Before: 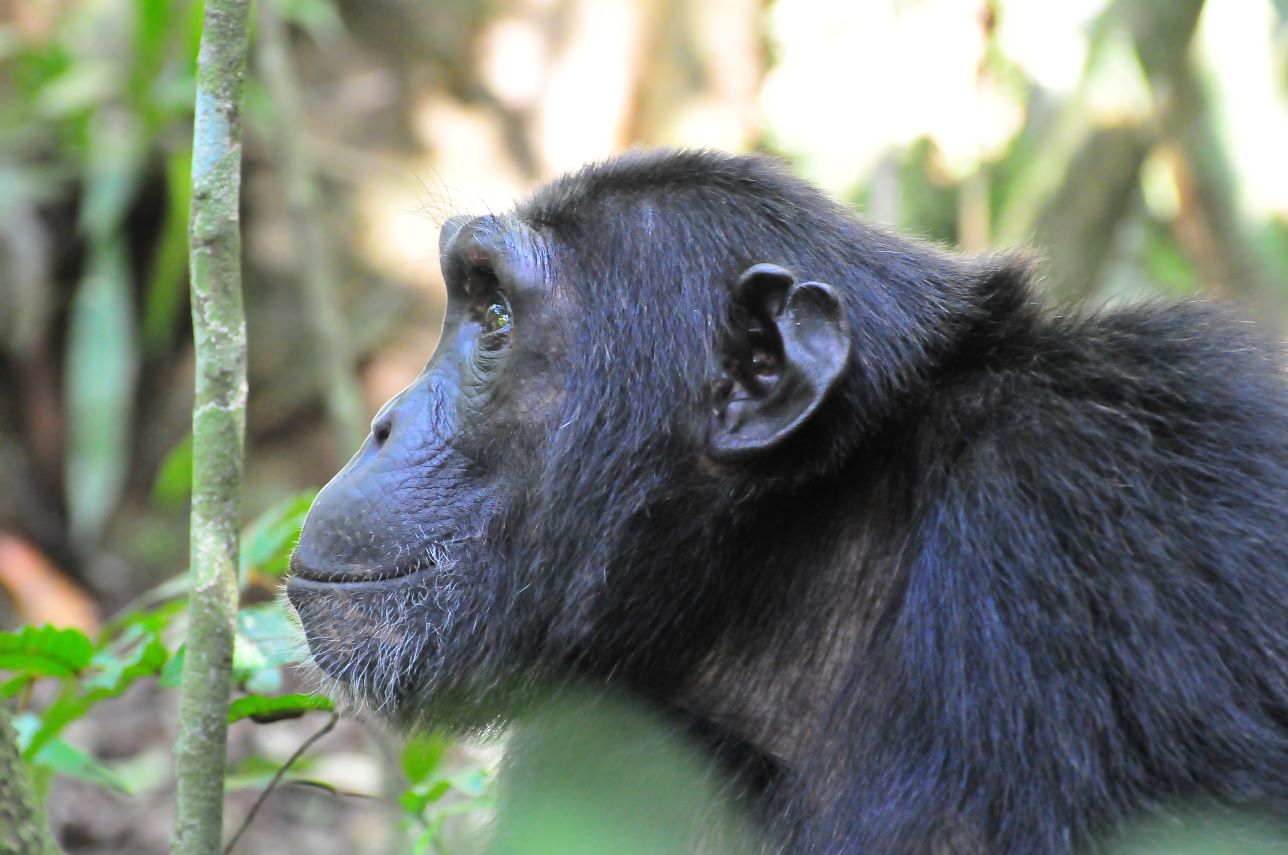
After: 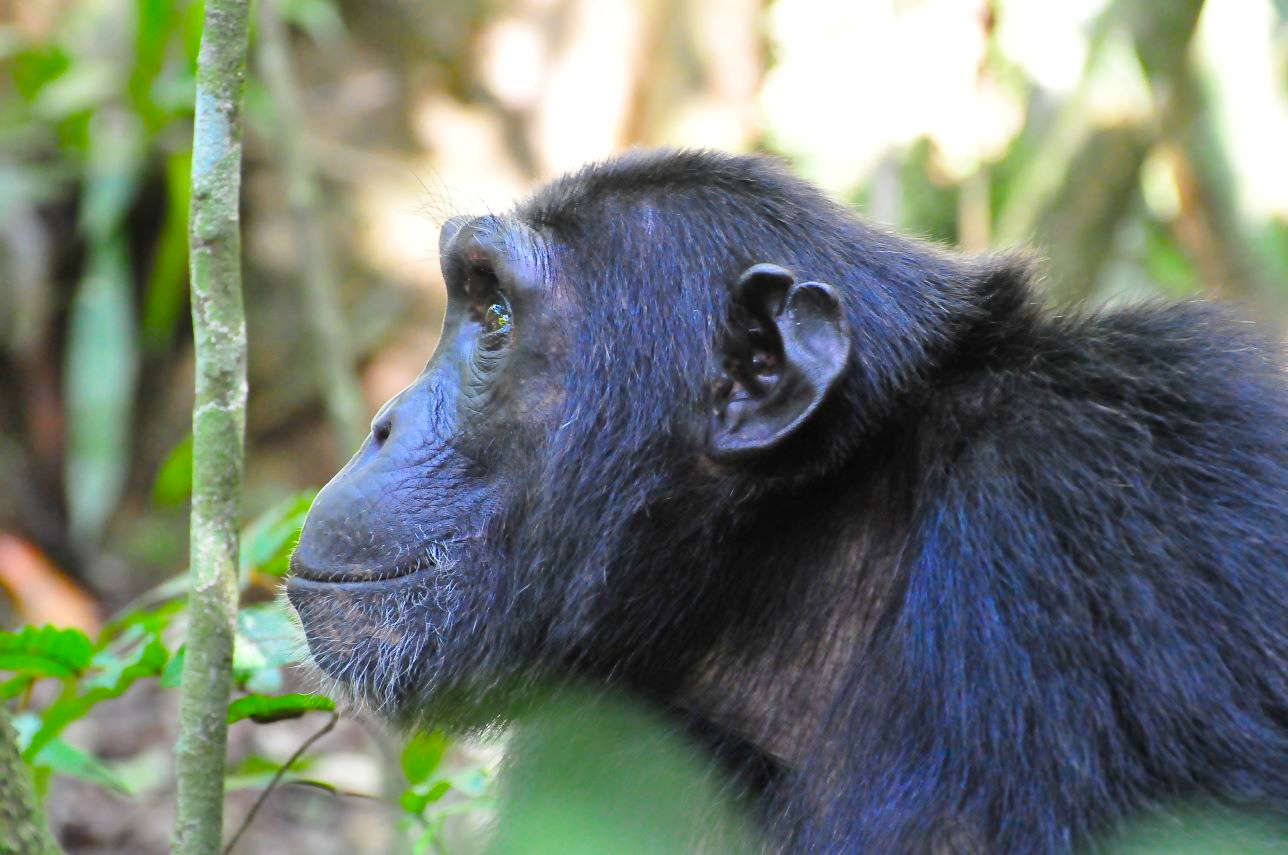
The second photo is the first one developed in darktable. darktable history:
color balance rgb: linear chroma grading › global chroma 15.178%, perceptual saturation grading › global saturation 0.285%, perceptual saturation grading › highlights -17.007%, perceptual saturation grading › mid-tones 33.317%, perceptual saturation grading › shadows 50.329%
